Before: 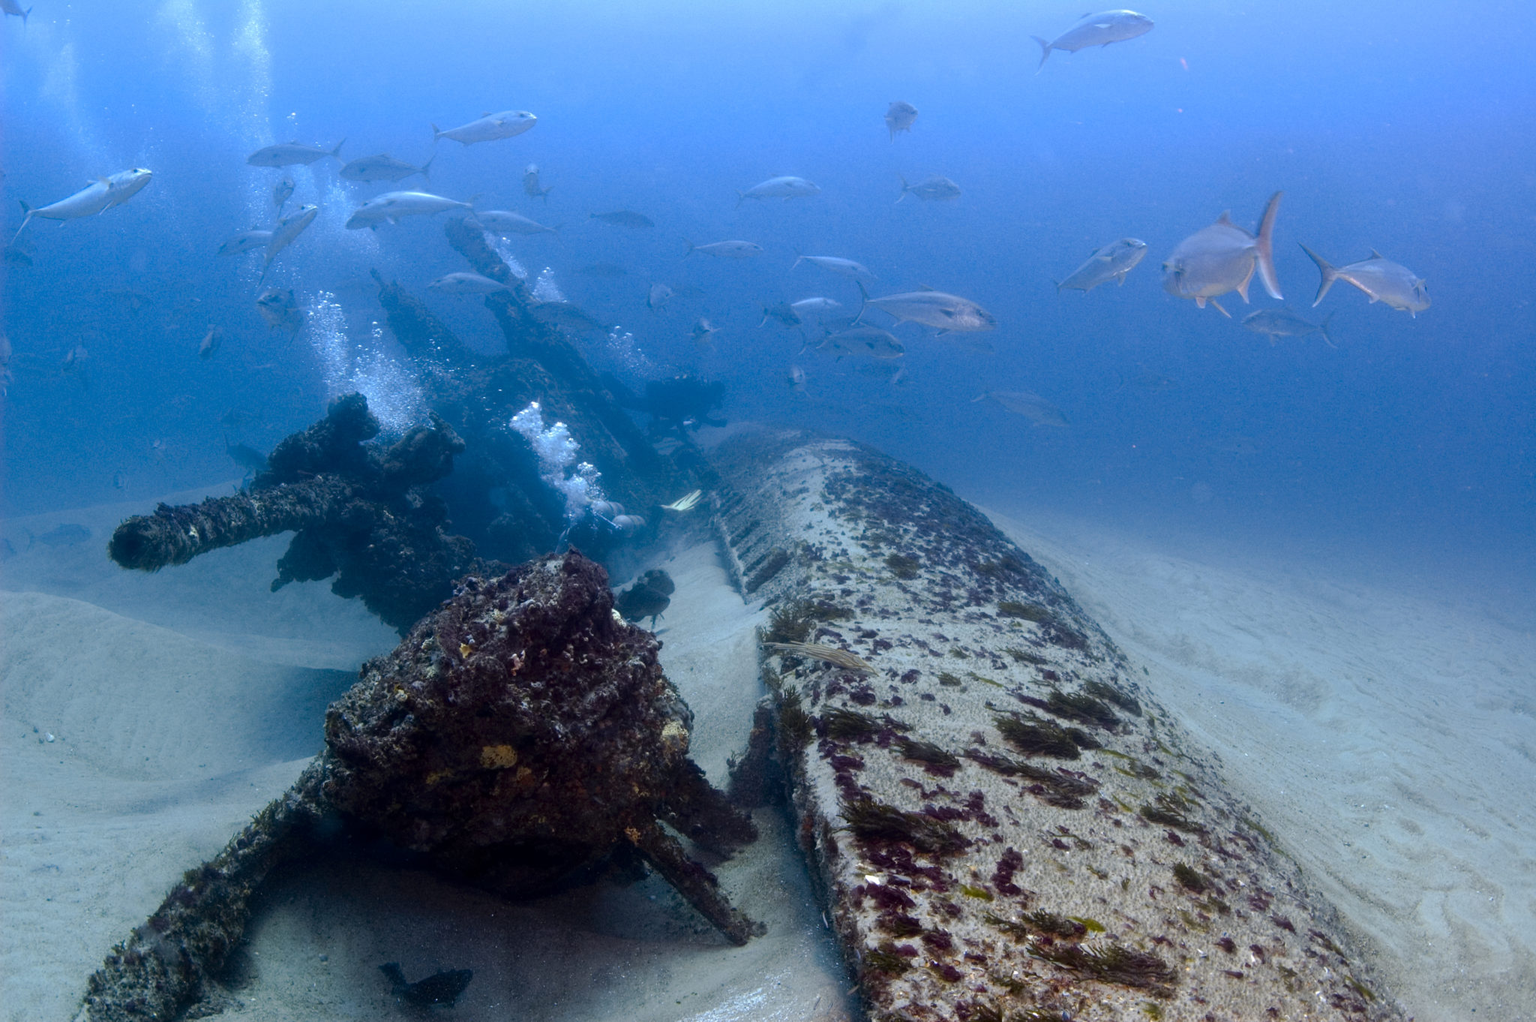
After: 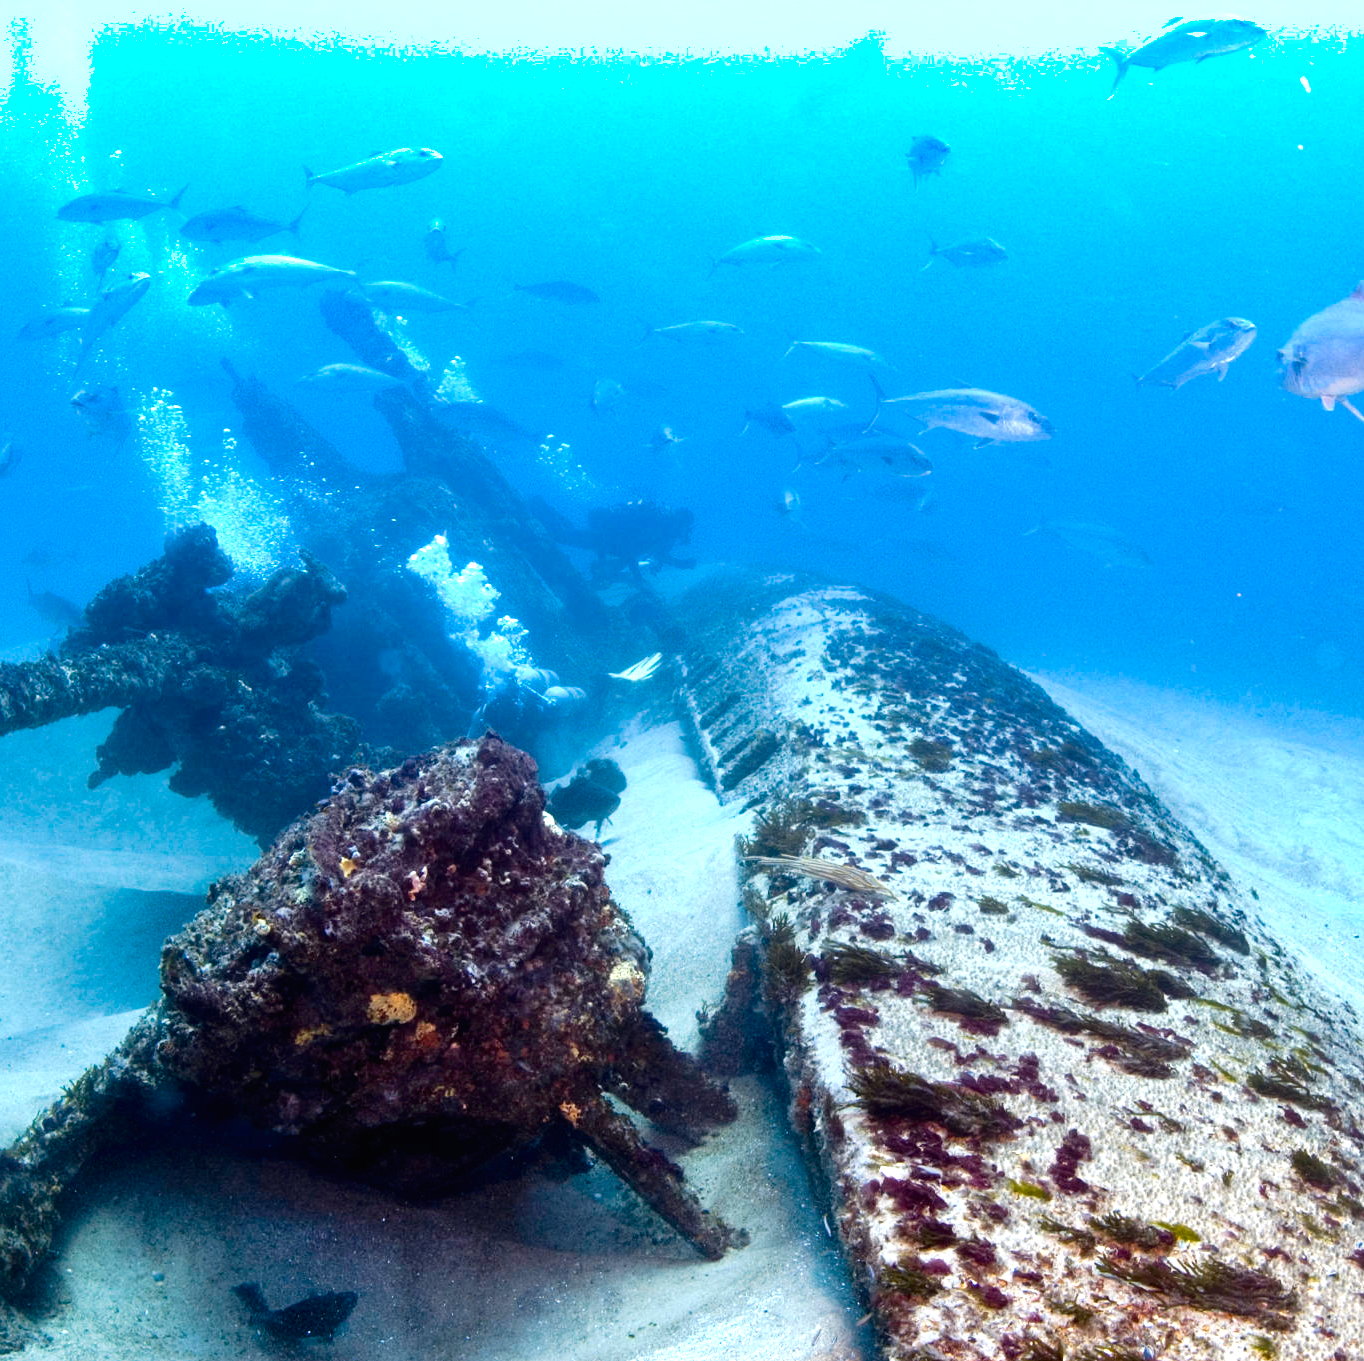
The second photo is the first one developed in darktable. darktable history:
shadows and highlights: low approximation 0.01, soften with gaussian
crop and rotate: left 13.336%, right 20.053%
exposure: black level correction 0, exposure 1.291 EV, compensate highlight preservation false
